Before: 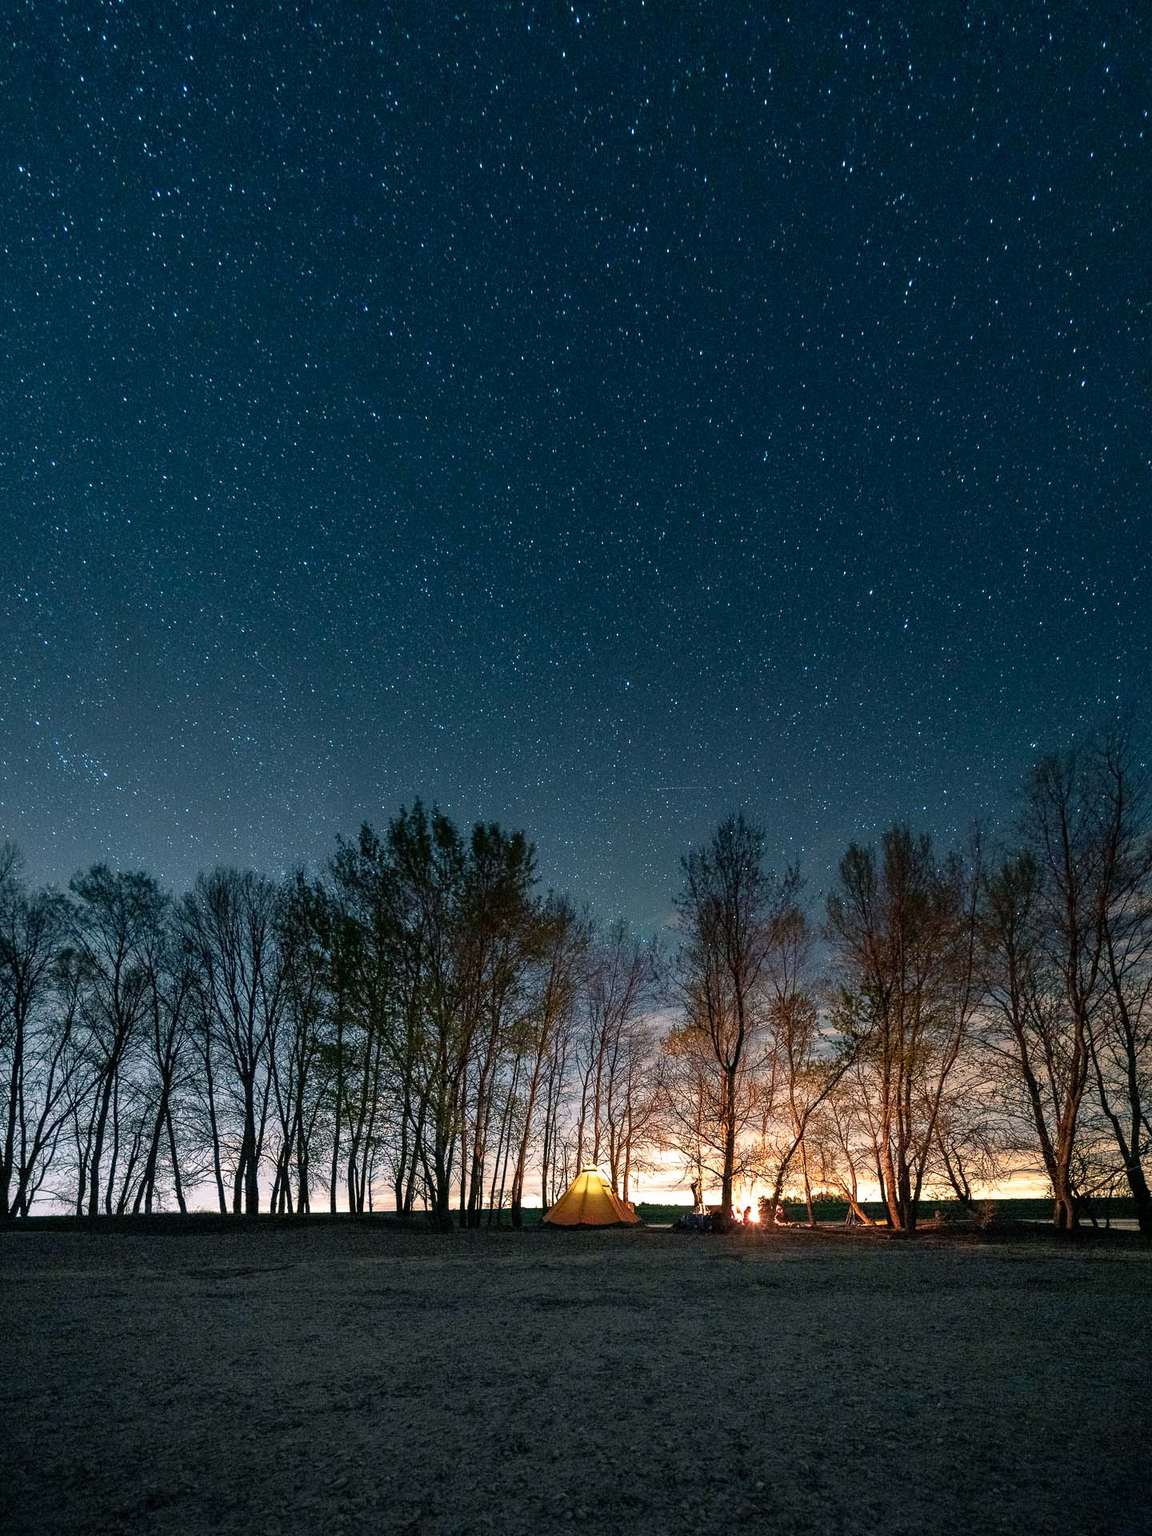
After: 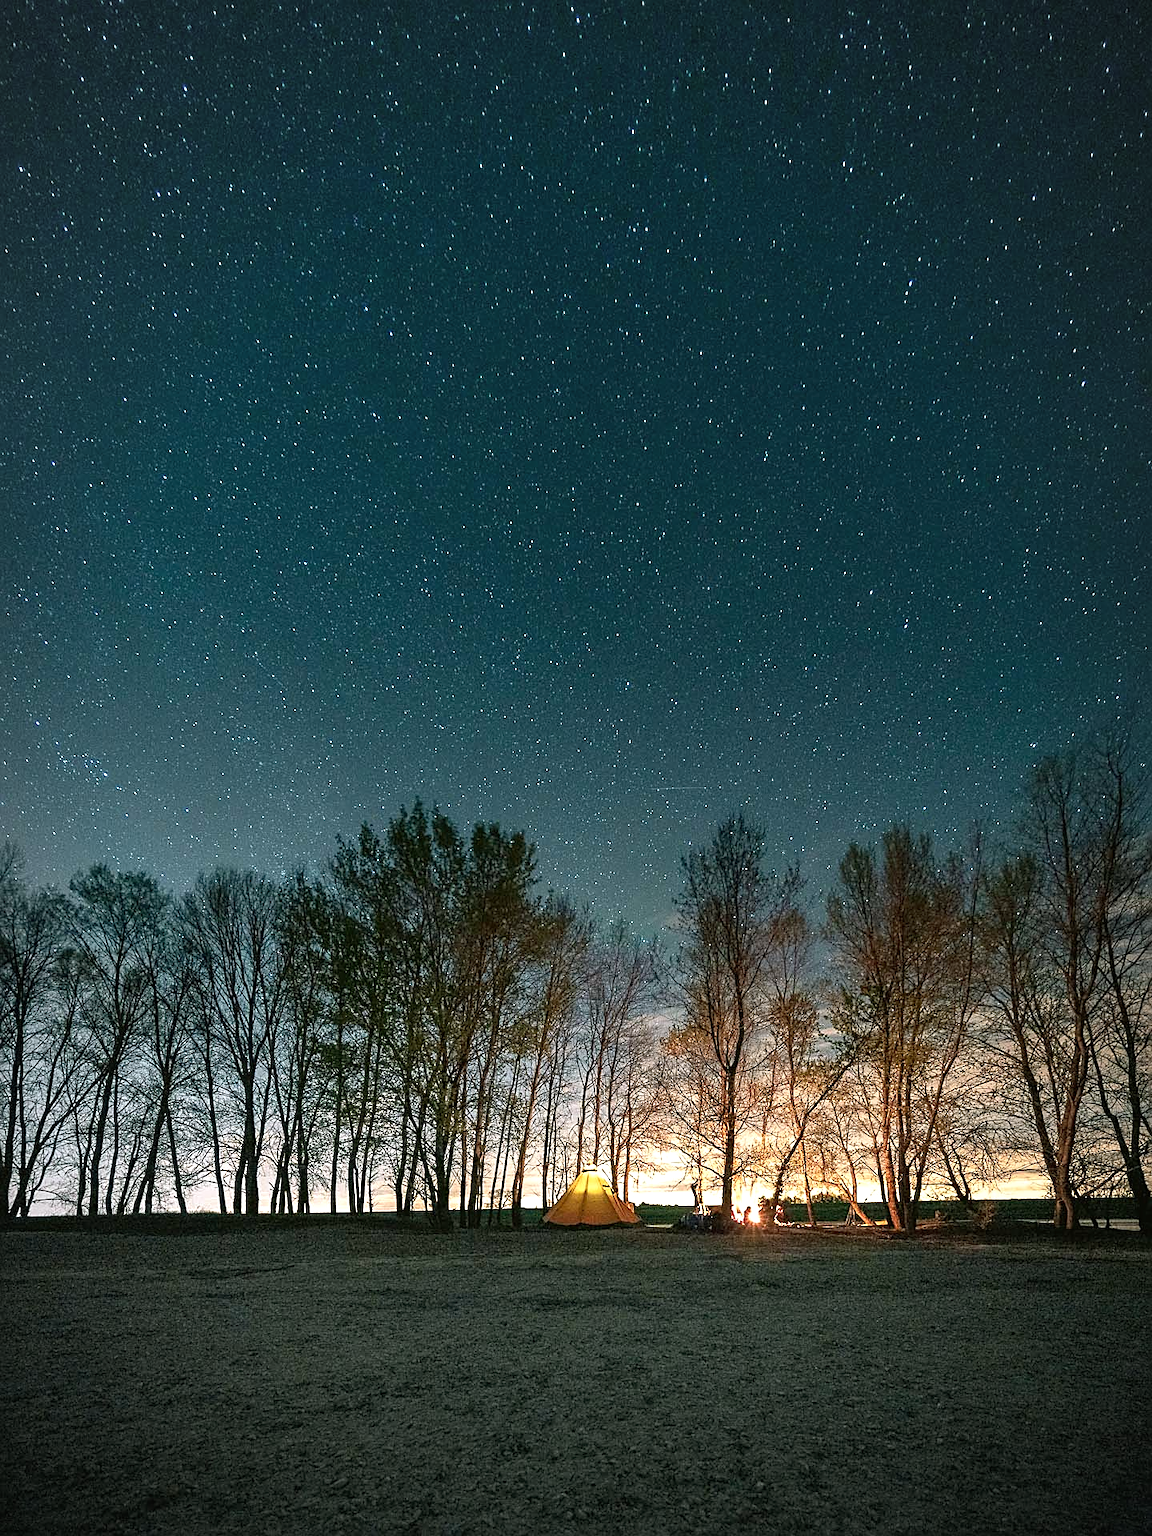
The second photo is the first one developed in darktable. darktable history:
sharpen: on, module defaults
tone equalizer: on, module defaults
exposure: exposure 0.426 EV, compensate highlight preservation false
vignetting: fall-off radius 70%, automatic ratio true
color balance: mode lift, gamma, gain (sRGB), lift [1.04, 1, 1, 0.97], gamma [1.01, 1, 1, 0.97], gain [0.96, 1, 1, 0.97]
